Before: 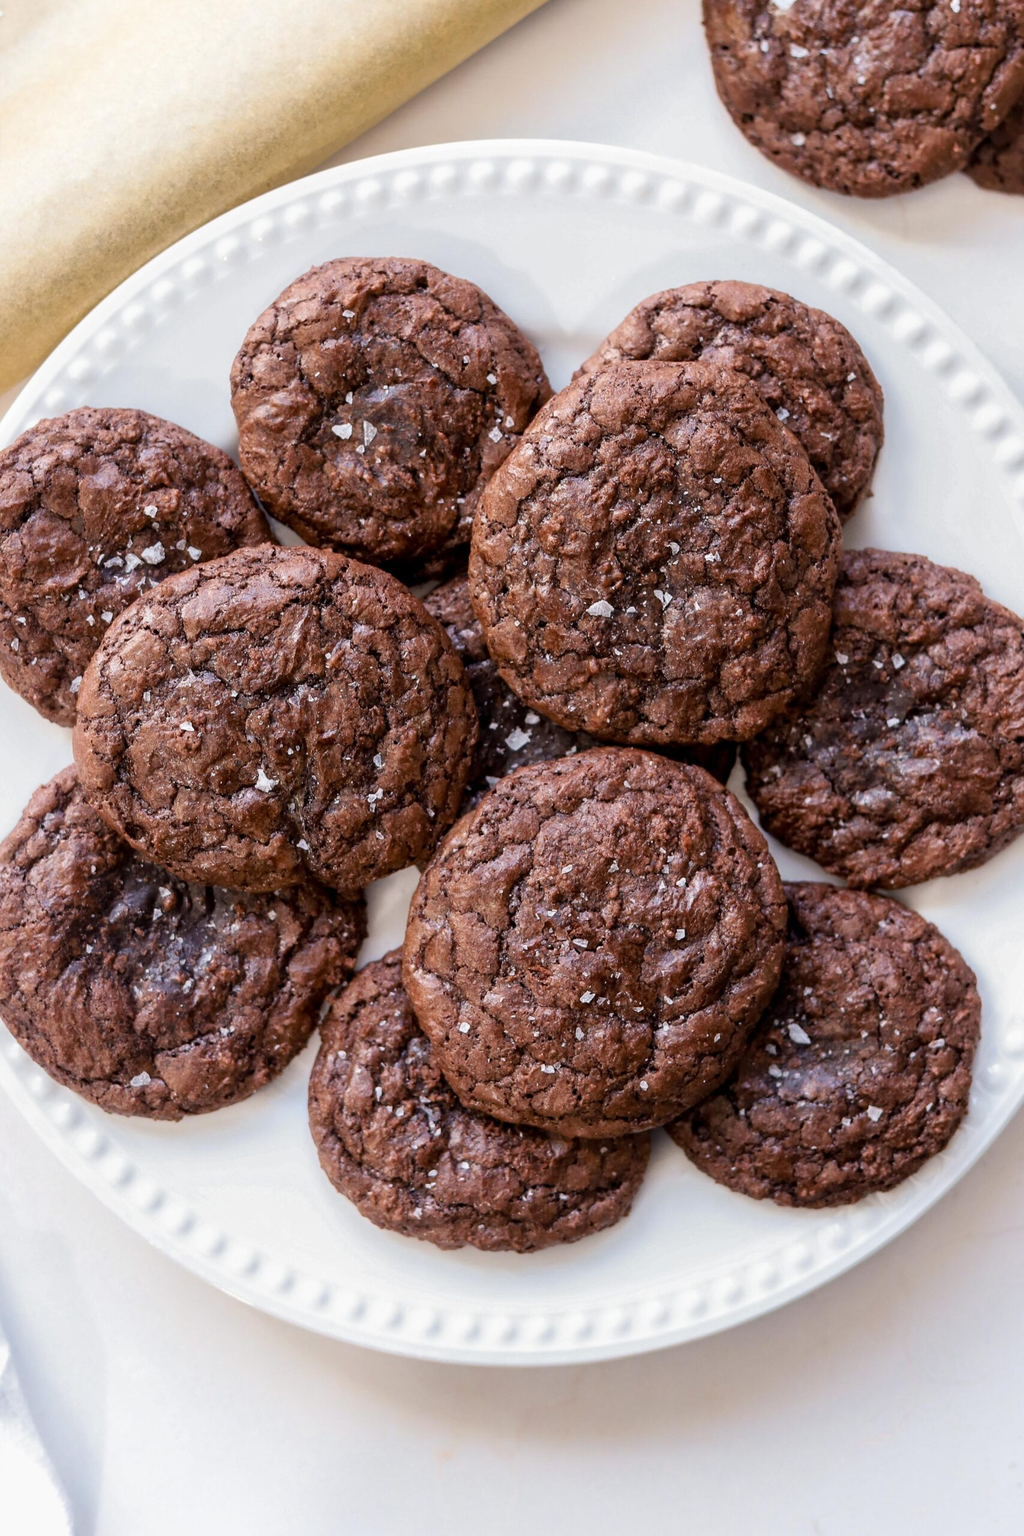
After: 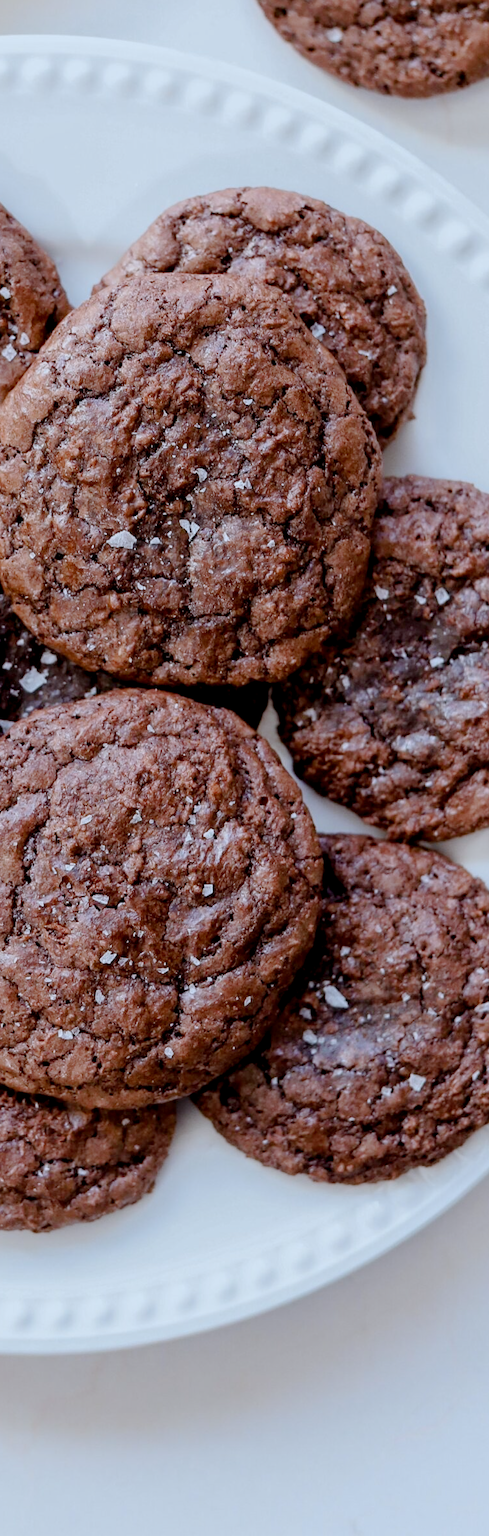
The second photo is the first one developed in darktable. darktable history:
tone curve: curves: ch0 [(0, 0) (0.402, 0.473) (0.673, 0.68) (0.899, 0.832) (0.999, 0.903)]; ch1 [(0, 0) (0.379, 0.262) (0.464, 0.425) (0.498, 0.49) (0.507, 0.5) (0.53, 0.532) (0.582, 0.583) (0.68, 0.672) (0.791, 0.748) (1, 0.896)]; ch2 [(0, 0) (0.199, 0.414) (0.438, 0.49) (0.496, 0.501) (0.515, 0.546) (0.577, 0.605) (0.632, 0.649) (0.717, 0.727) (0.845, 0.855) (0.998, 0.977)], preserve colors none
exposure: black level correction 0.004, exposure 0.017 EV, compensate highlight preservation false
color correction: highlights a* -3.89, highlights b* -11.09
crop: left 47.57%, top 6.965%, right 7.918%
